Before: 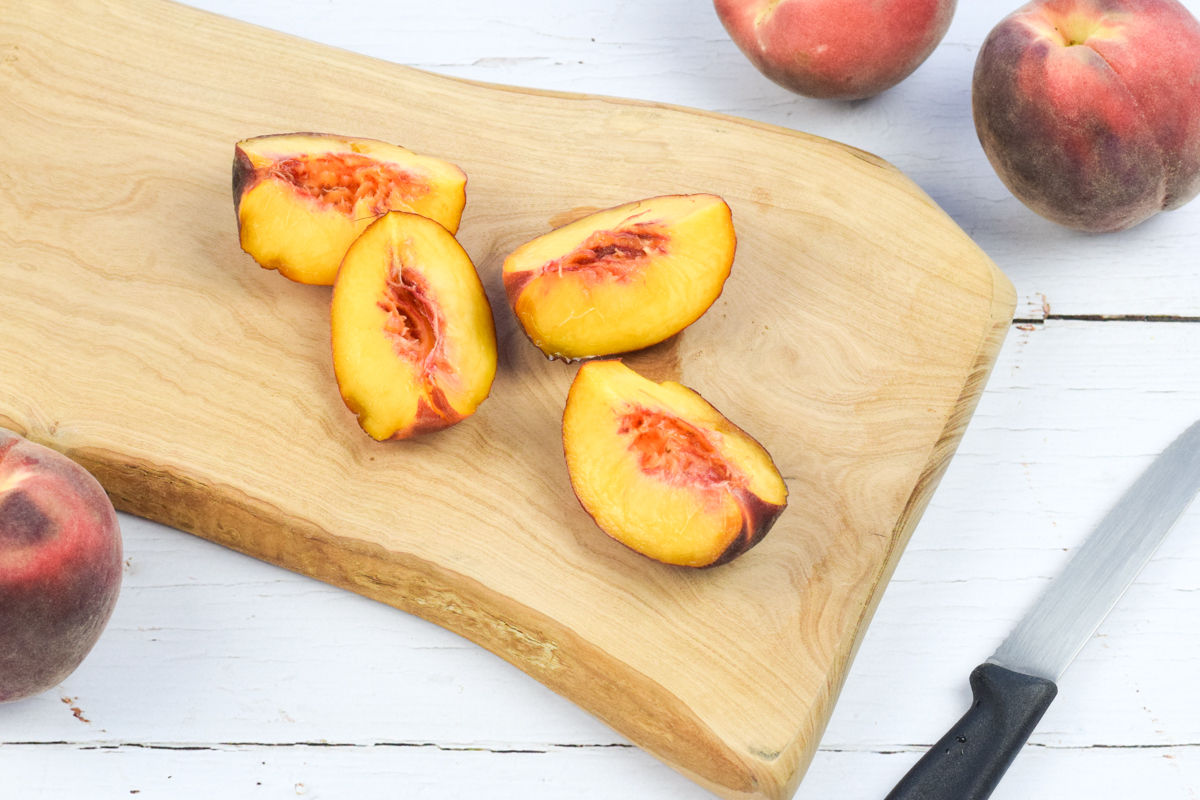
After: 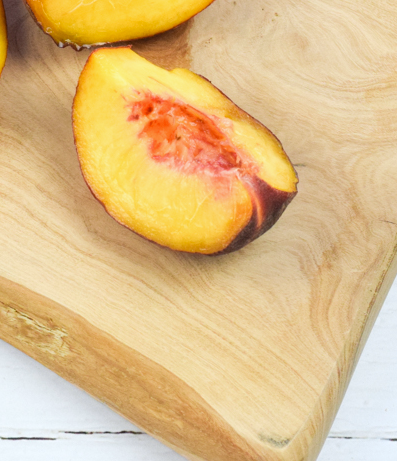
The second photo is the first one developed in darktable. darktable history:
white balance: red 0.986, blue 1.01
color correction: highlights a* -0.137, highlights b* 0.137
crop: left 40.878%, top 39.176%, right 25.993%, bottom 3.081%
